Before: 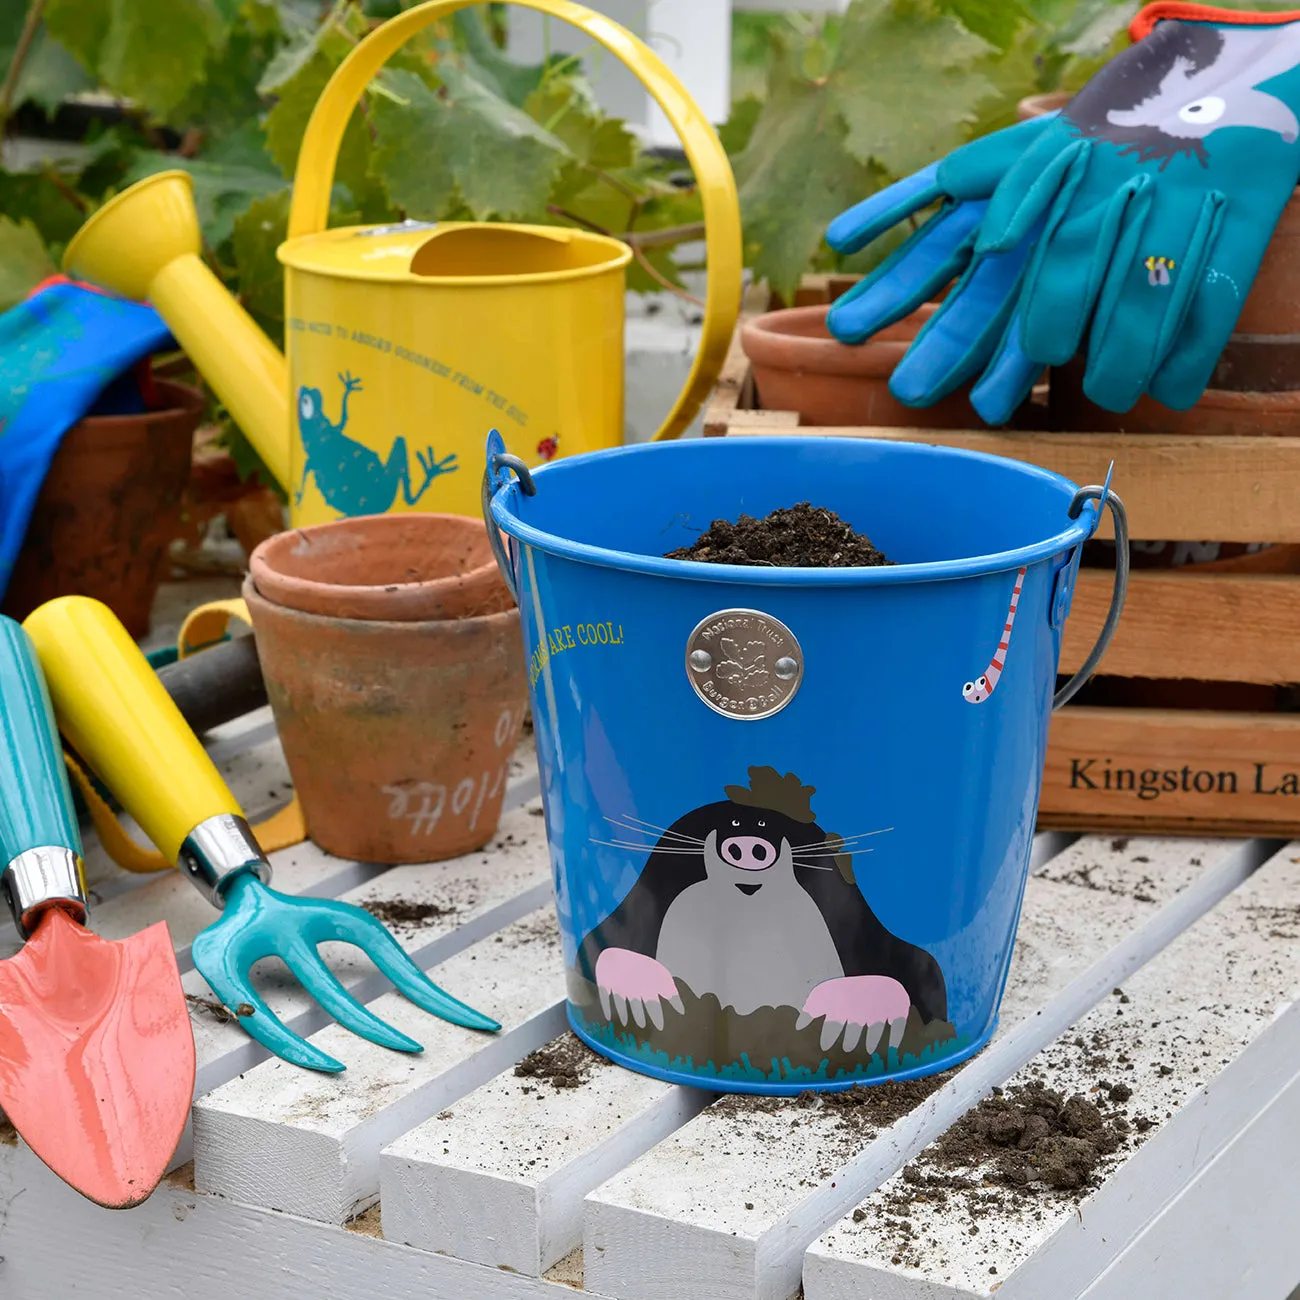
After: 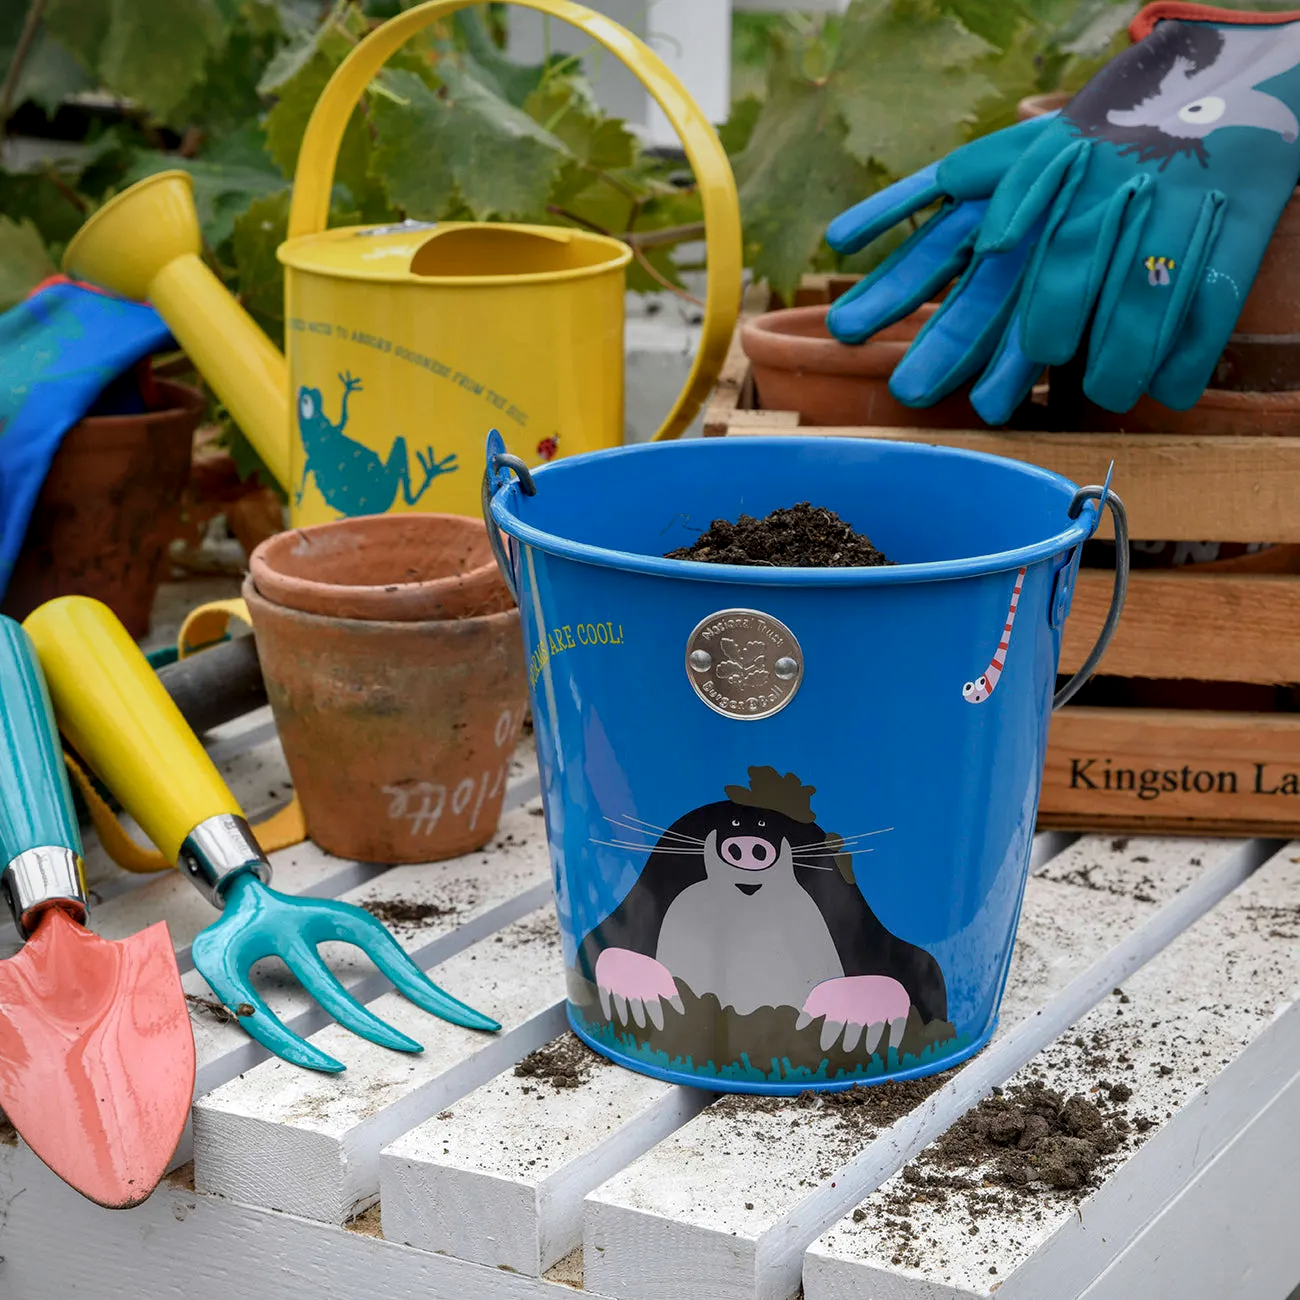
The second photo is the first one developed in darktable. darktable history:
local contrast: on, module defaults
graduated density: on, module defaults
vignetting: fall-off start 100%, fall-off radius 64.94%, automatic ratio true, unbound false
